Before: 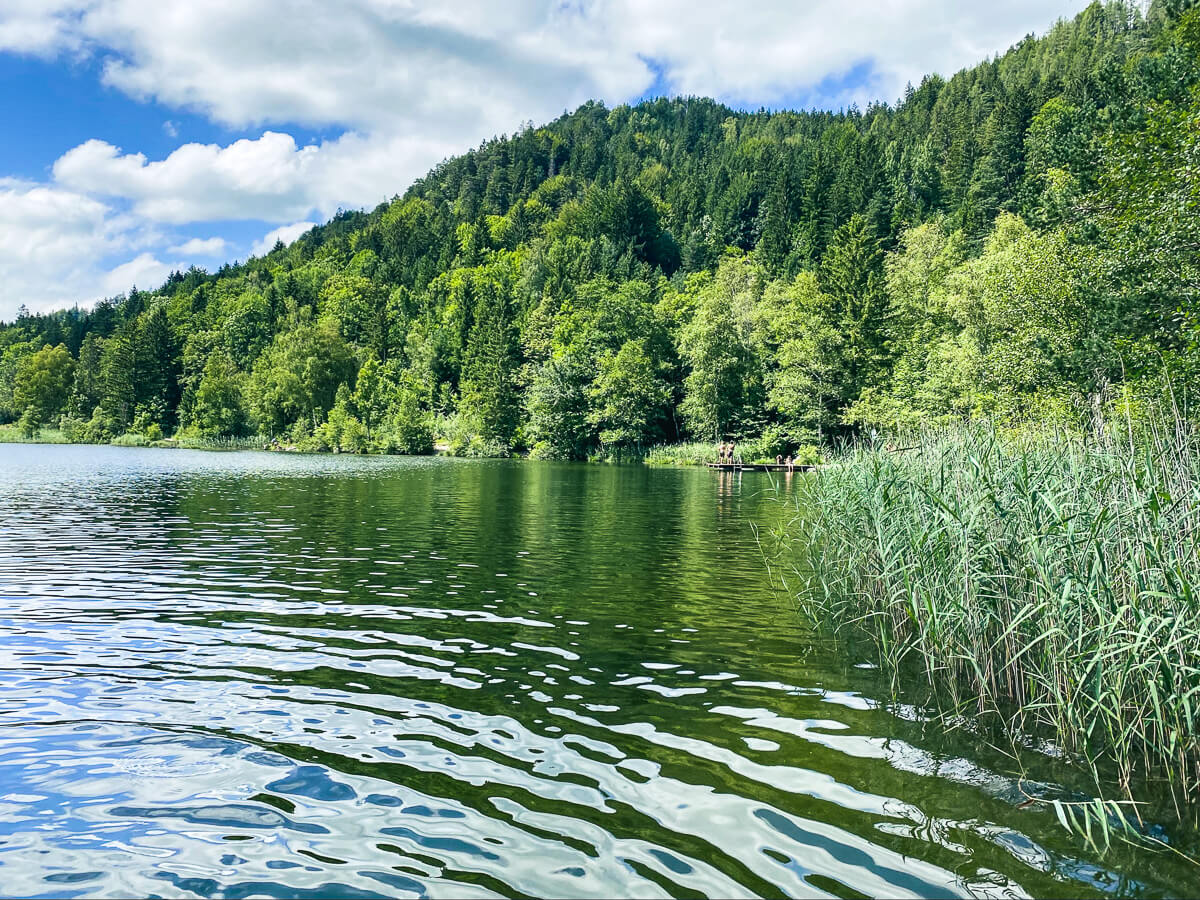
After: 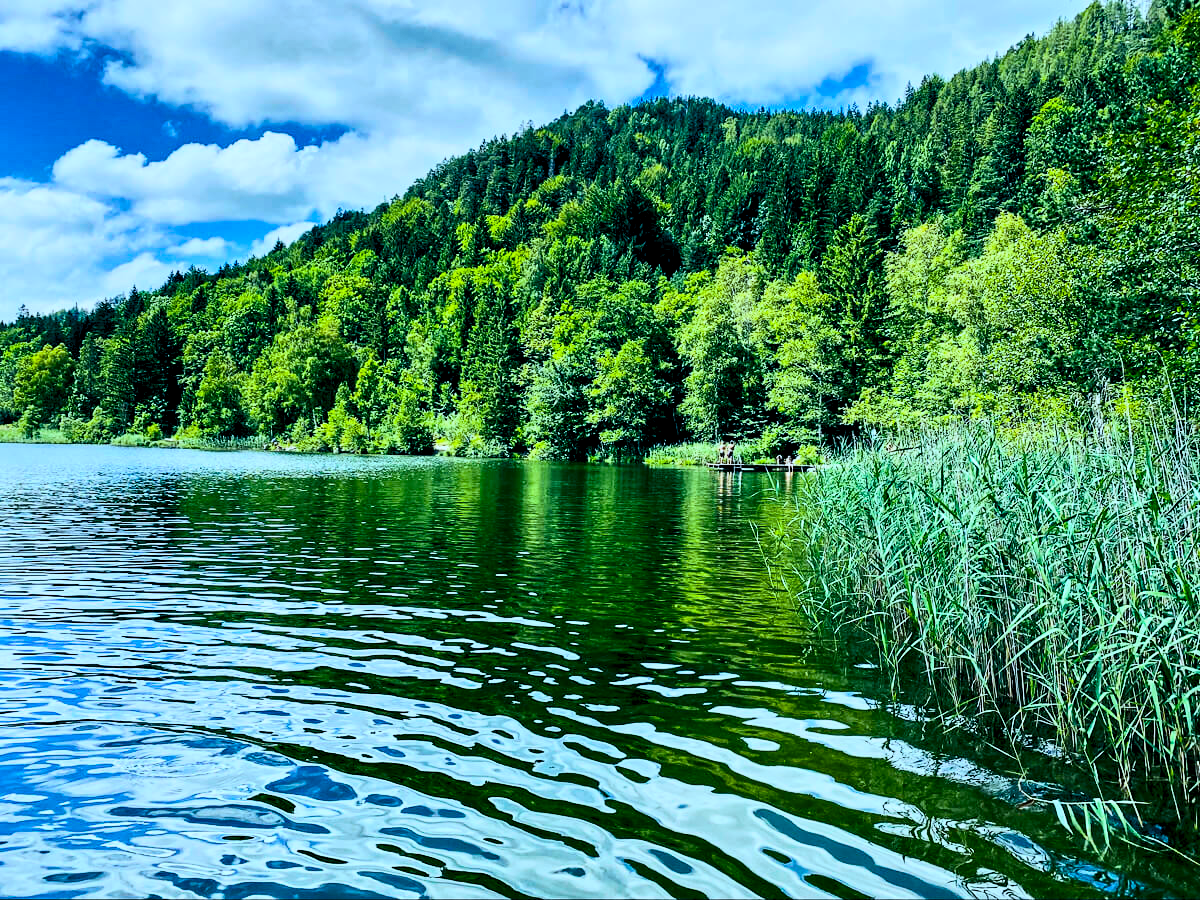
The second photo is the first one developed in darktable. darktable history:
contrast brightness saturation: contrast 0.28
tone equalizer: -8 EV -0.002 EV, -7 EV 0.005 EV, -6 EV -0.008 EV, -5 EV 0.007 EV, -4 EV -0.042 EV, -3 EV -0.233 EV, -2 EV -0.662 EV, -1 EV -0.983 EV, +0 EV -0.969 EV, smoothing diameter 2%, edges refinement/feathering 20, mask exposure compensation -1.57 EV, filter diffusion 5
color balance rgb: linear chroma grading › global chroma 9%, perceptual saturation grading › global saturation 36%, perceptual brilliance grading › global brilliance 15%, perceptual brilliance grading › shadows -35%, global vibrance 15%
exposure: exposure -0.05 EV
color calibration: illuminant F (fluorescent), F source F9 (Cool White Deluxe 4150 K) – high CRI, x 0.374, y 0.373, temperature 4158.34 K
rgb levels: levels [[0.013, 0.434, 0.89], [0, 0.5, 1], [0, 0.5, 1]]
